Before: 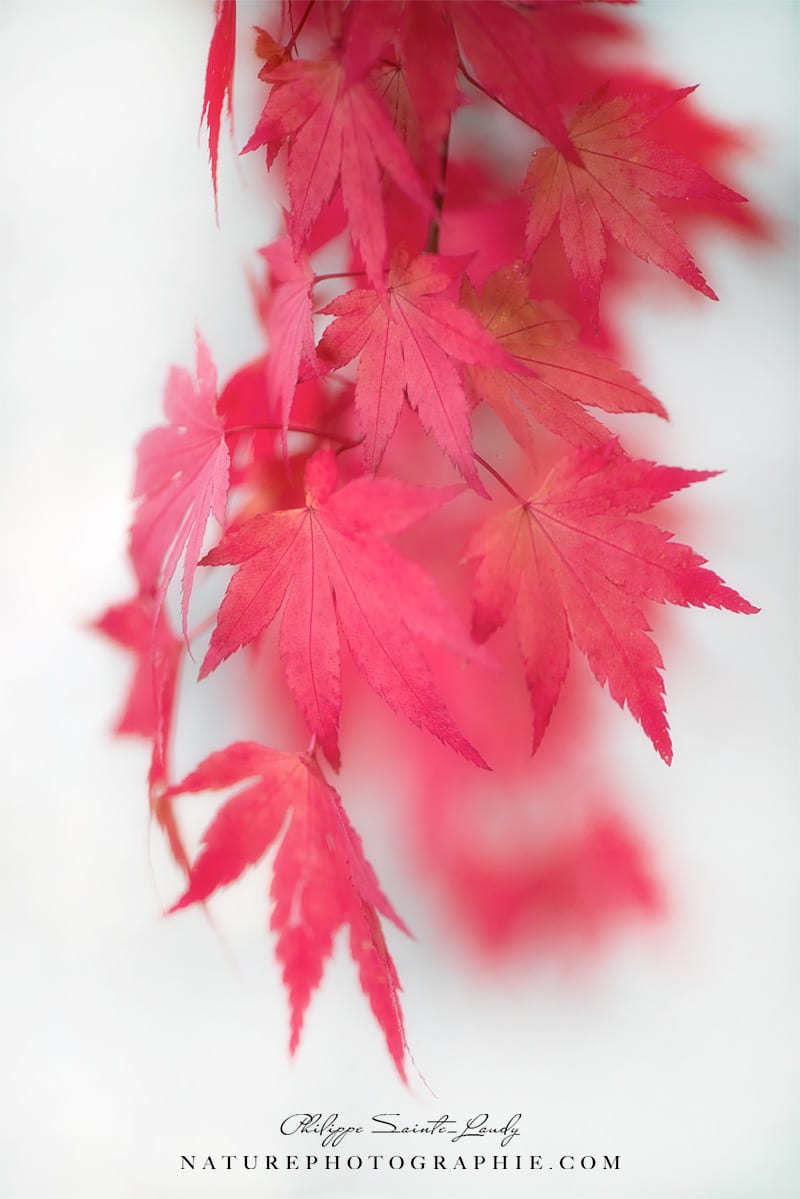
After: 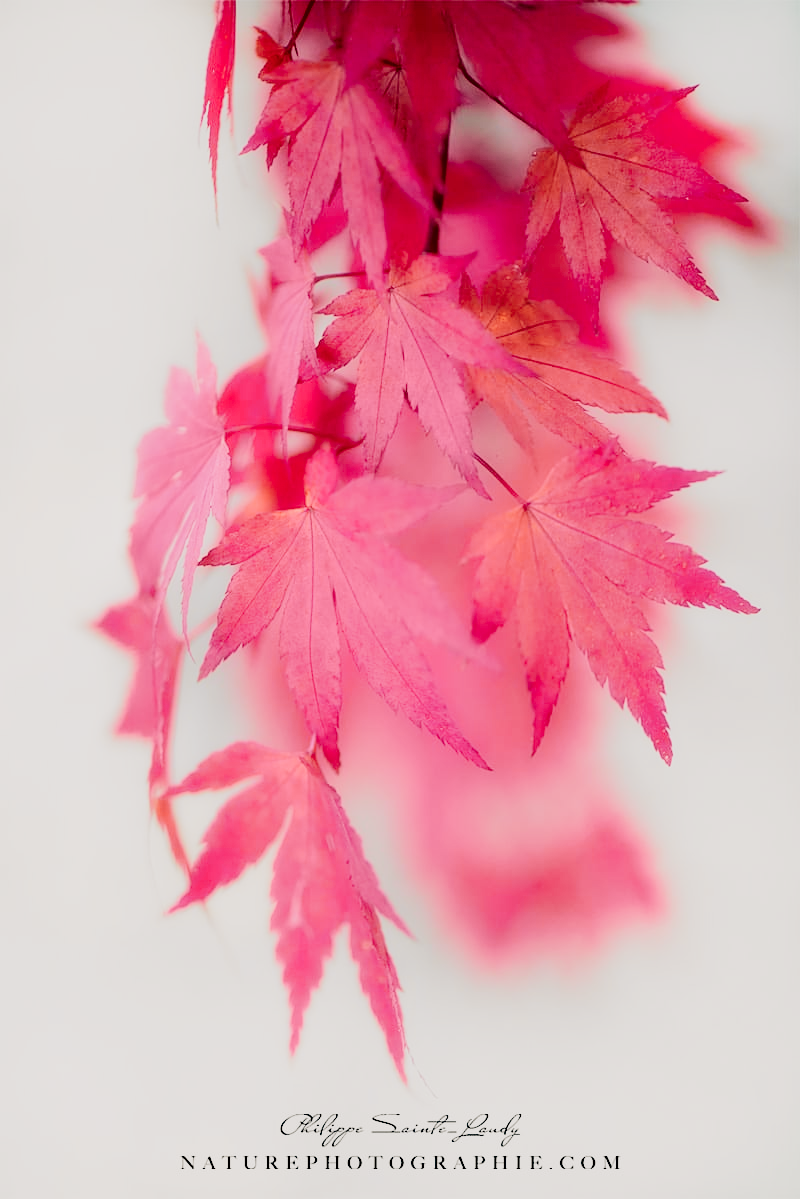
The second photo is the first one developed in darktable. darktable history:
sigmoid: contrast 1.69, skew -0.23, preserve hue 0%, red attenuation 0.1, red rotation 0.035, green attenuation 0.1, green rotation -0.017, blue attenuation 0.15, blue rotation -0.052, base primaries Rec2020
tone curve: curves: ch0 [(0.003, 0) (0.066, 0.017) (0.163, 0.09) (0.264, 0.238) (0.395, 0.421) (0.517, 0.575) (0.633, 0.687) (0.791, 0.814) (1, 1)]; ch1 [(0, 0) (0.149, 0.17) (0.327, 0.339) (0.39, 0.403) (0.456, 0.463) (0.501, 0.502) (0.512, 0.507) (0.53, 0.533) (0.575, 0.592) (0.671, 0.655) (0.729, 0.679) (1, 1)]; ch2 [(0, 0) (0.337, 0.382) (0.464, 0.47) (0.501, 0.502) (0.527, 0.532) (0.563, 0.555) (0.615, 0.61) (0.663, 0.68) (1, 1)], color space Lab, independent channels, preserve colors none
color balance: lift [0.975, 0.993, 1, 1.015], gamma [1.1, 1, 1, 0.945], gain [1, 1.04, 1, 0.95]
color zones: curves: ch1 [(0.239, 0.552) (0.75, 0.5)]; ch2 [(0.25, 0.462) (0.749, 0.457)], mix 25.94%
